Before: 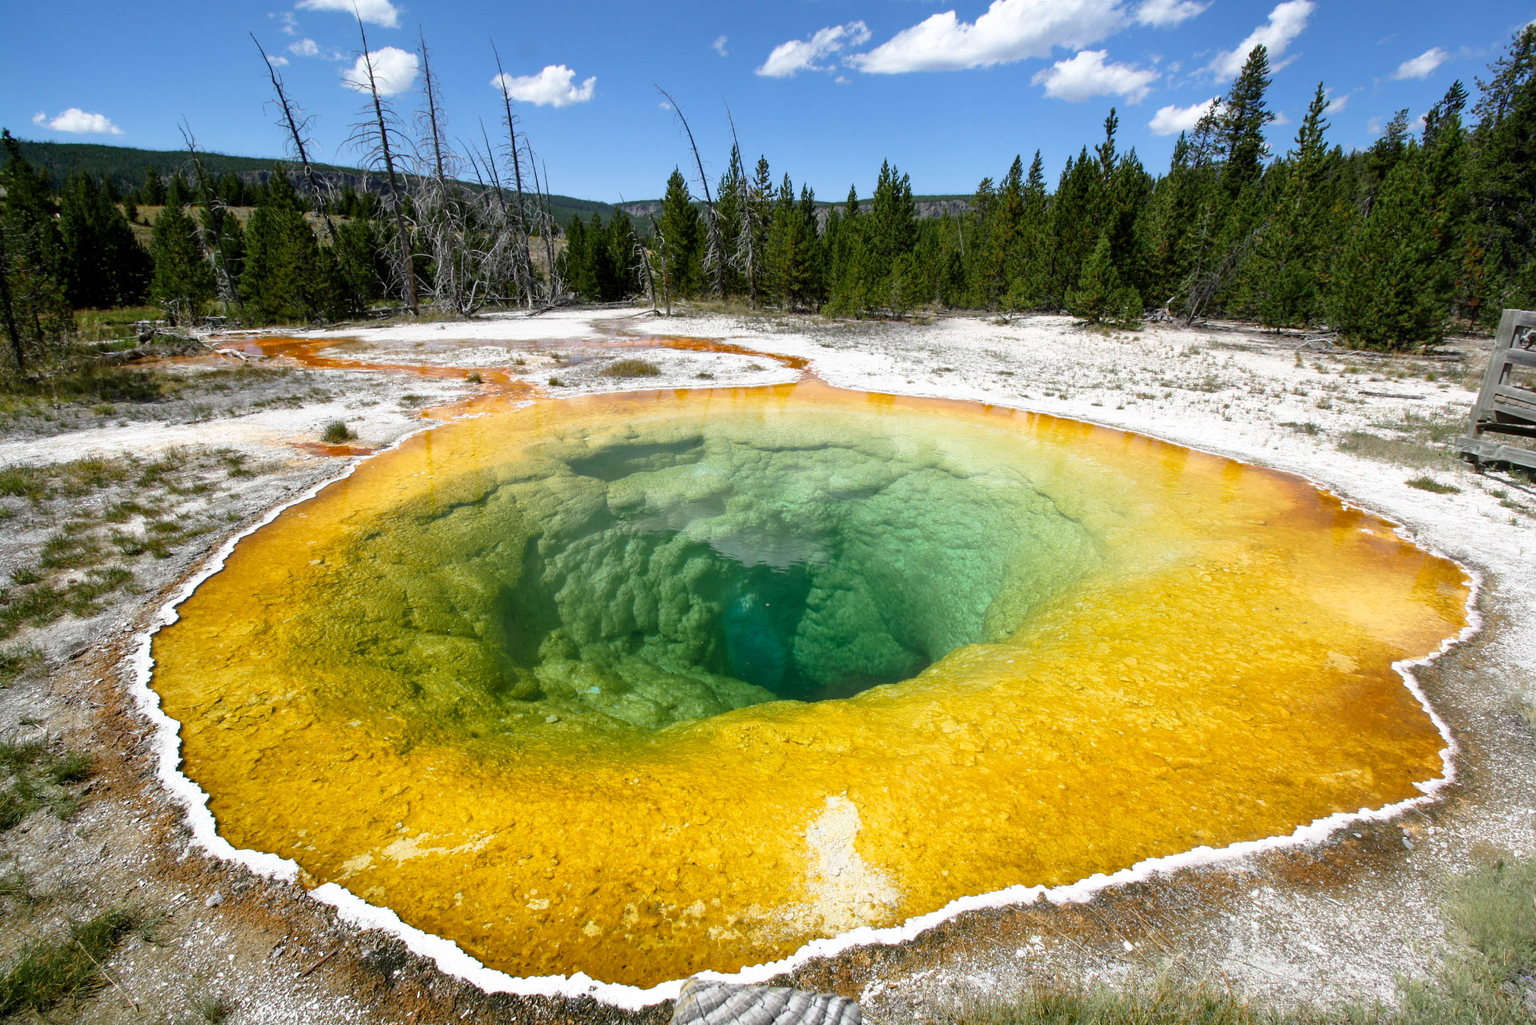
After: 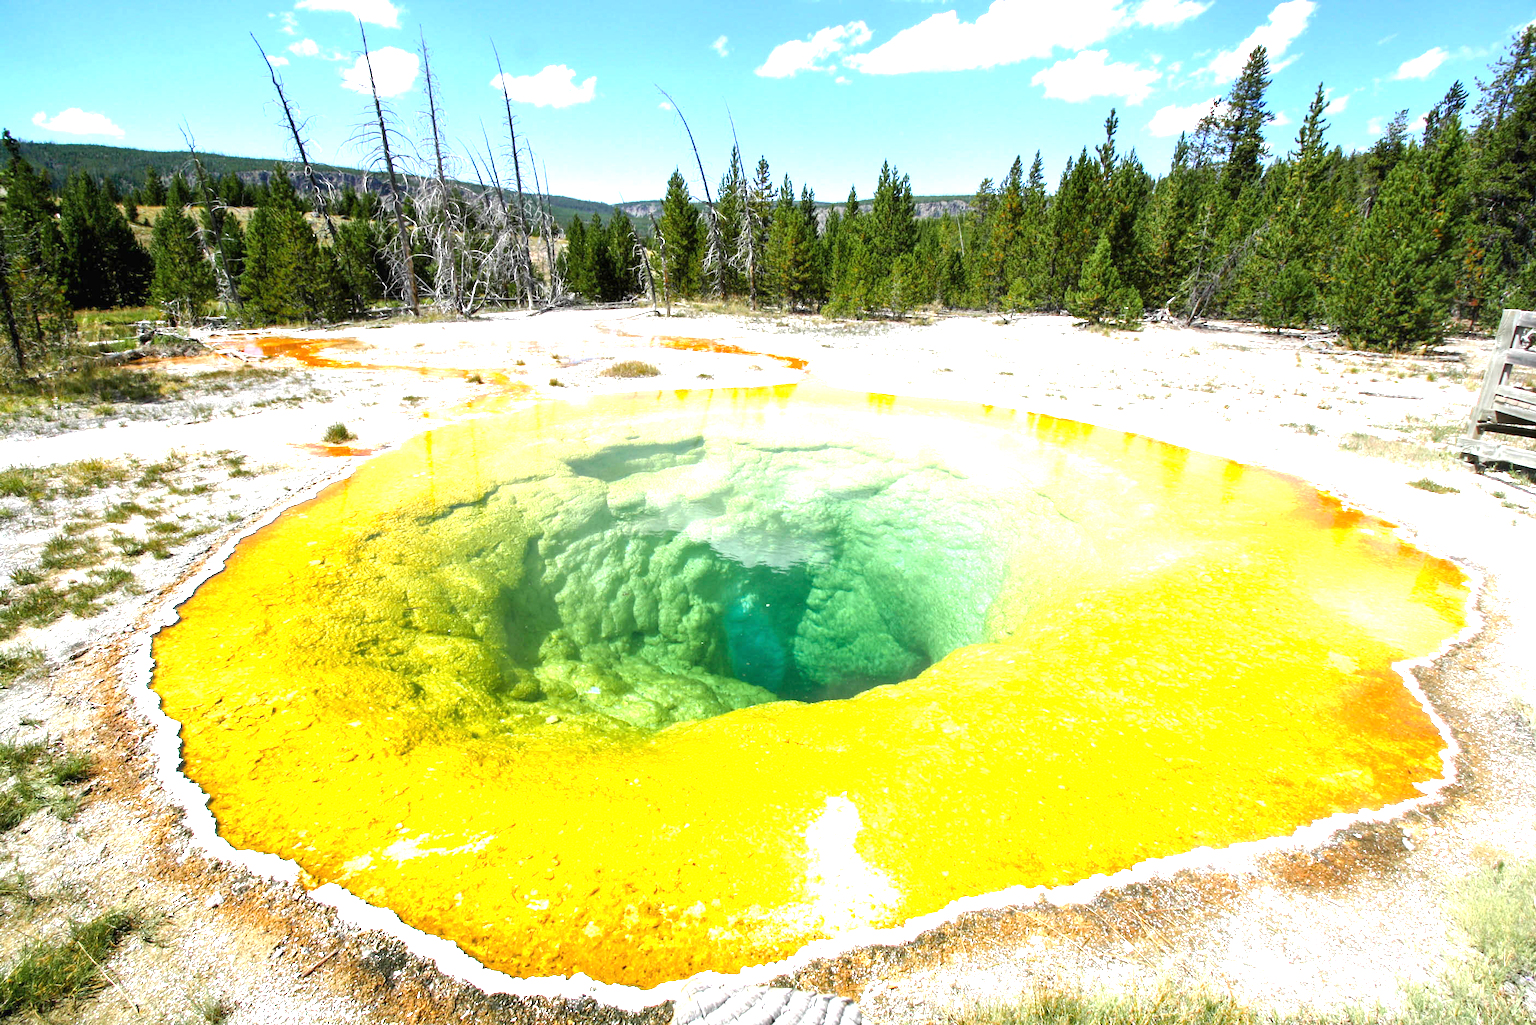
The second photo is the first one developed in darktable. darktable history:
exposure: black level correction 0, exposure 1.672 EV, compensate highlight preservation false
